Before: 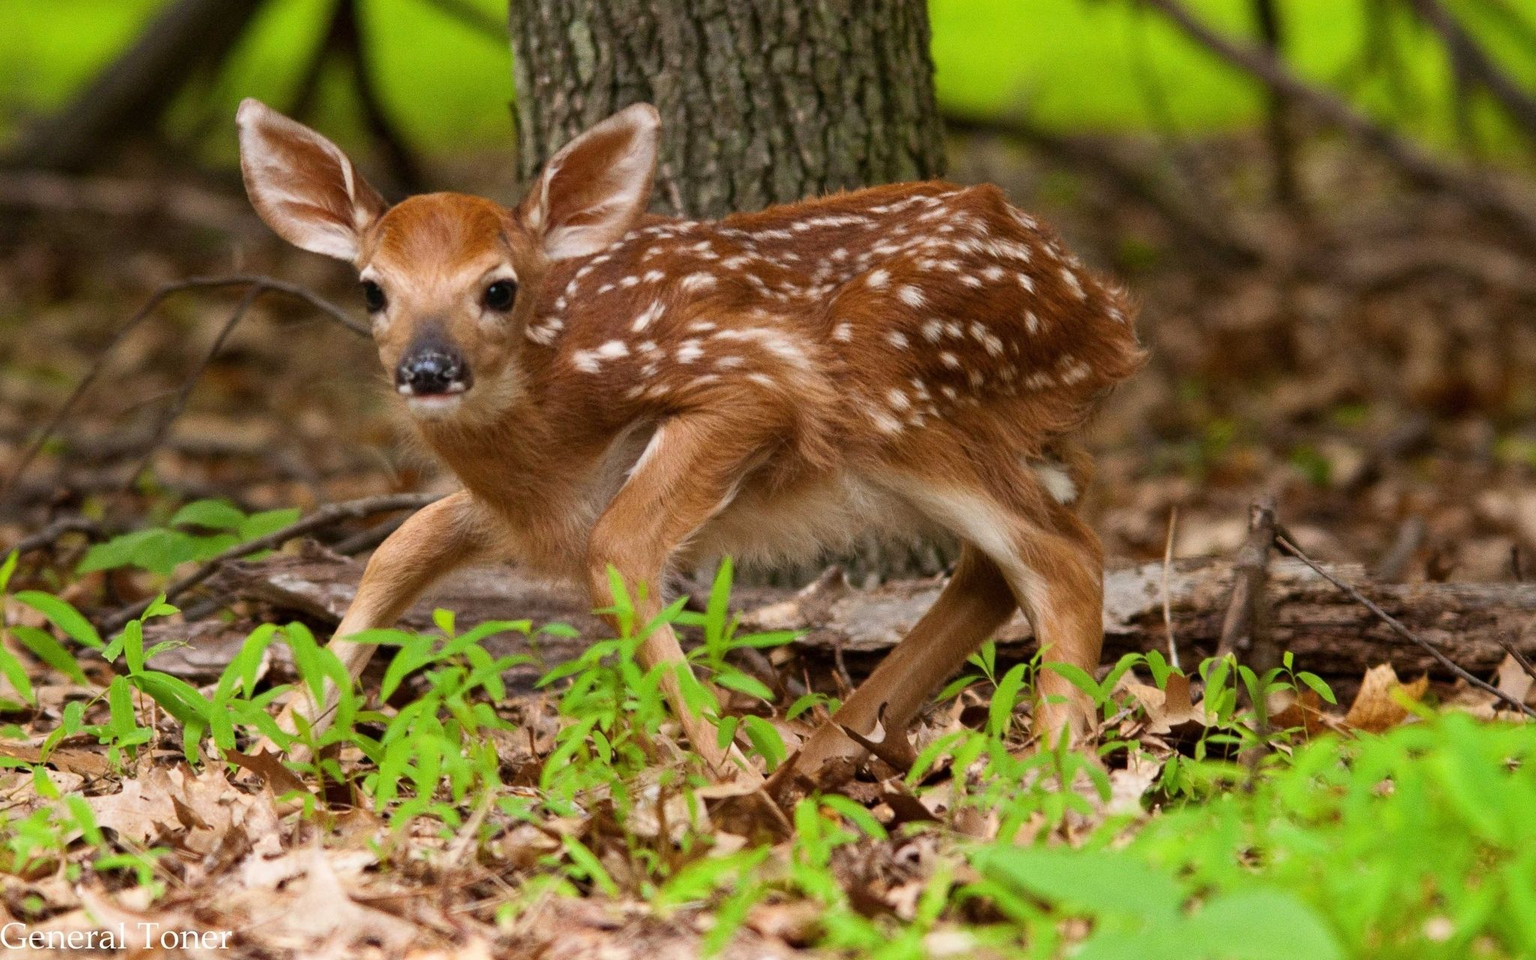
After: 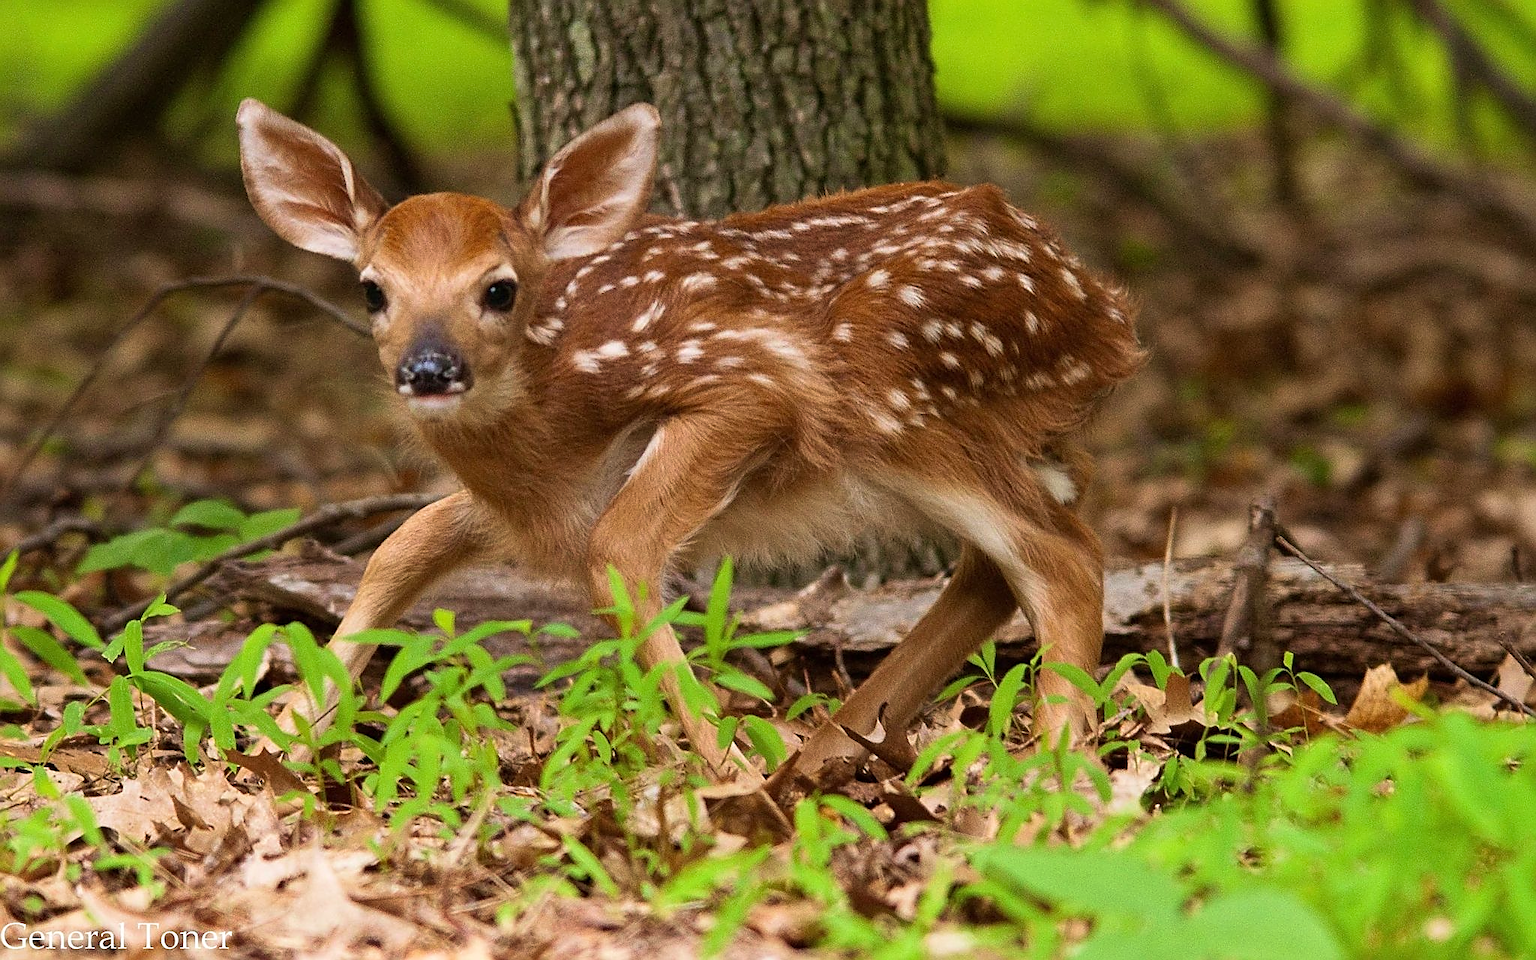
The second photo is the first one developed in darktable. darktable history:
velvia: on, module defaults
sharpen: radius 1.4, amount 1.25, threshold 0.7
